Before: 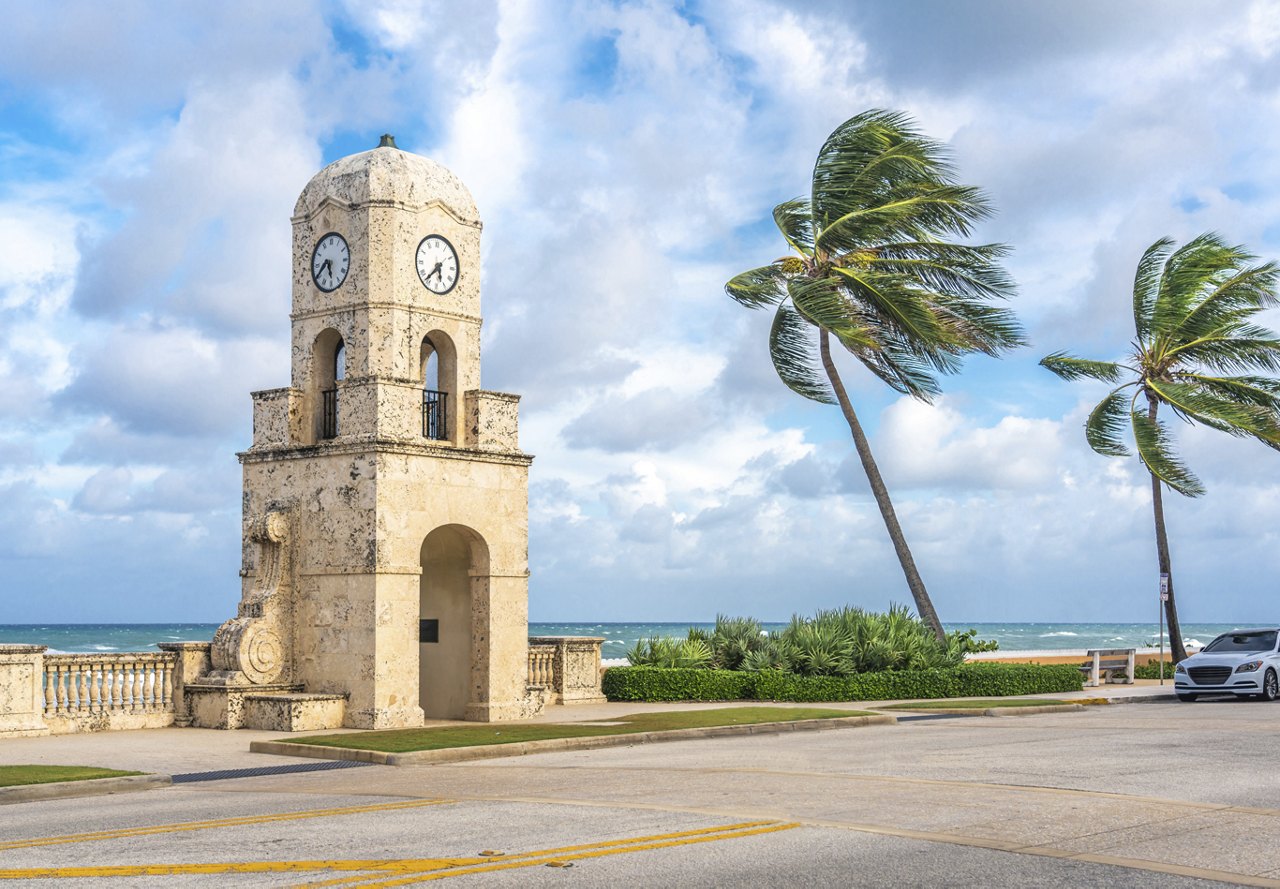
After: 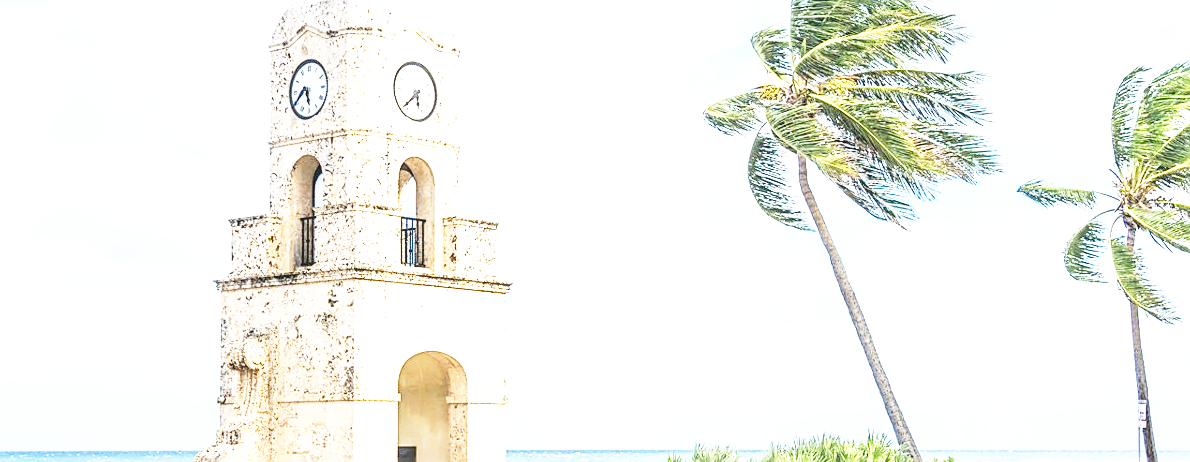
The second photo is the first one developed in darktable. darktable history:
exposure: black level correction 0, exposure 1.199 EV
crop: left 1.782%, top 19.538%, right 5.194%, bottom 28.396%
sharpen: on, module defaults
local contrast: detail 109%
base curve: curves: ch0 [(0, 0) (0.012, 0.01) (0.073, 0.168) (0.31, 0.711) (0.645, 0.957) (1, 1)], preserve colors none
